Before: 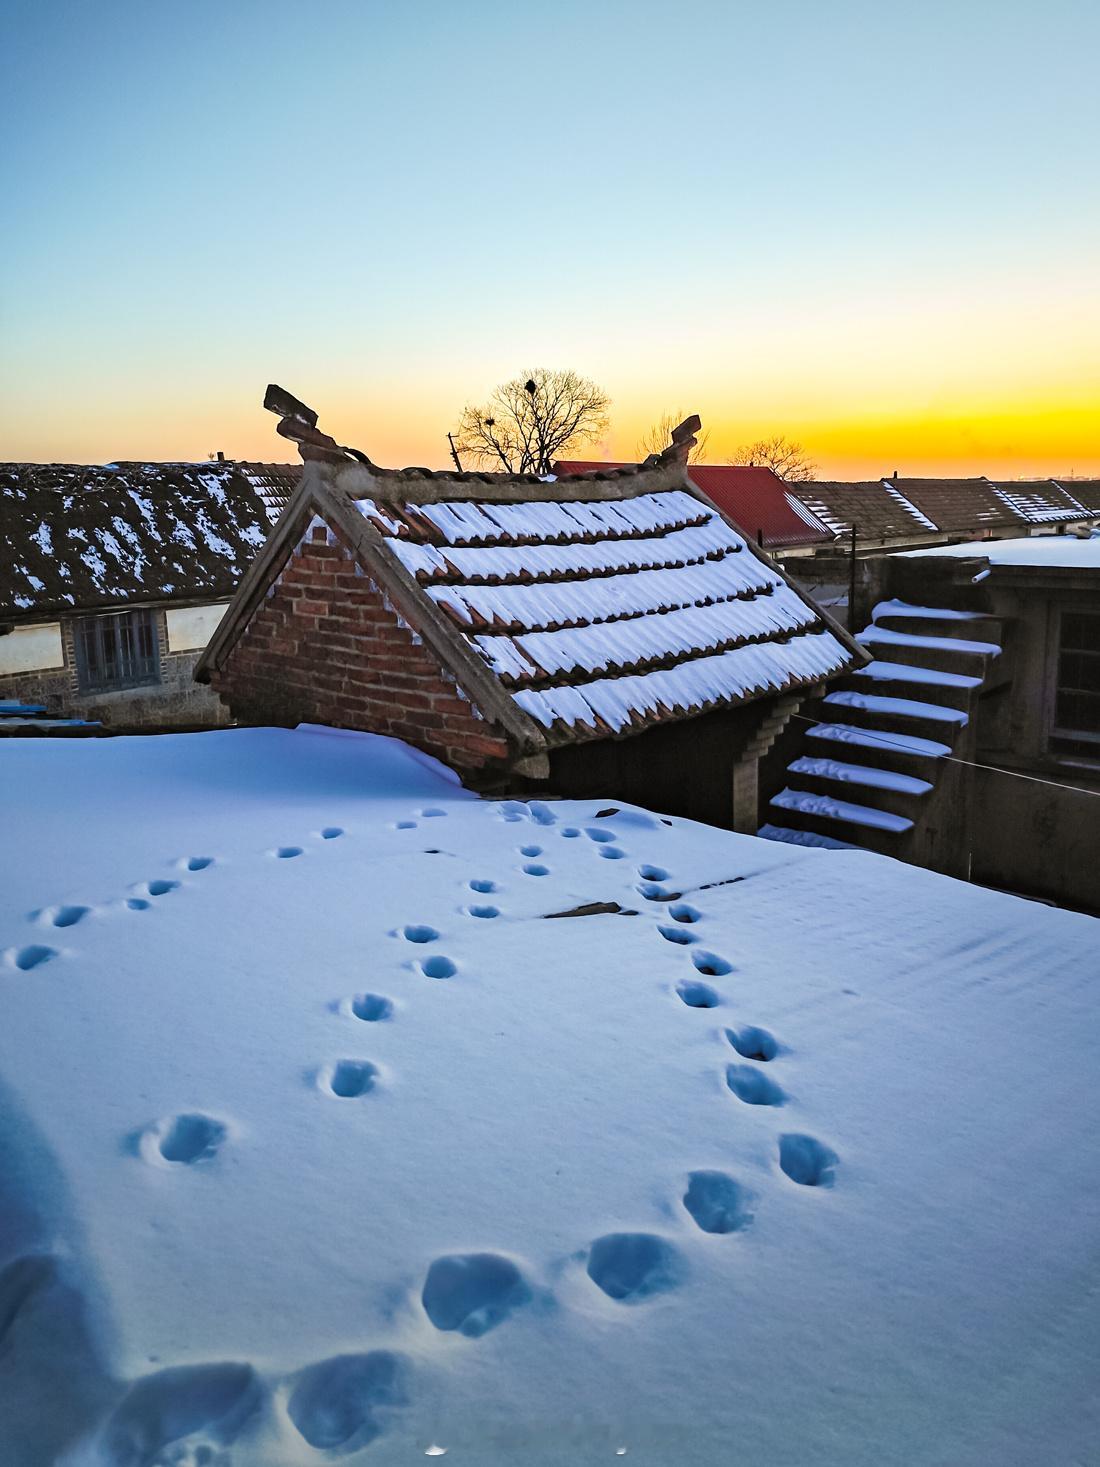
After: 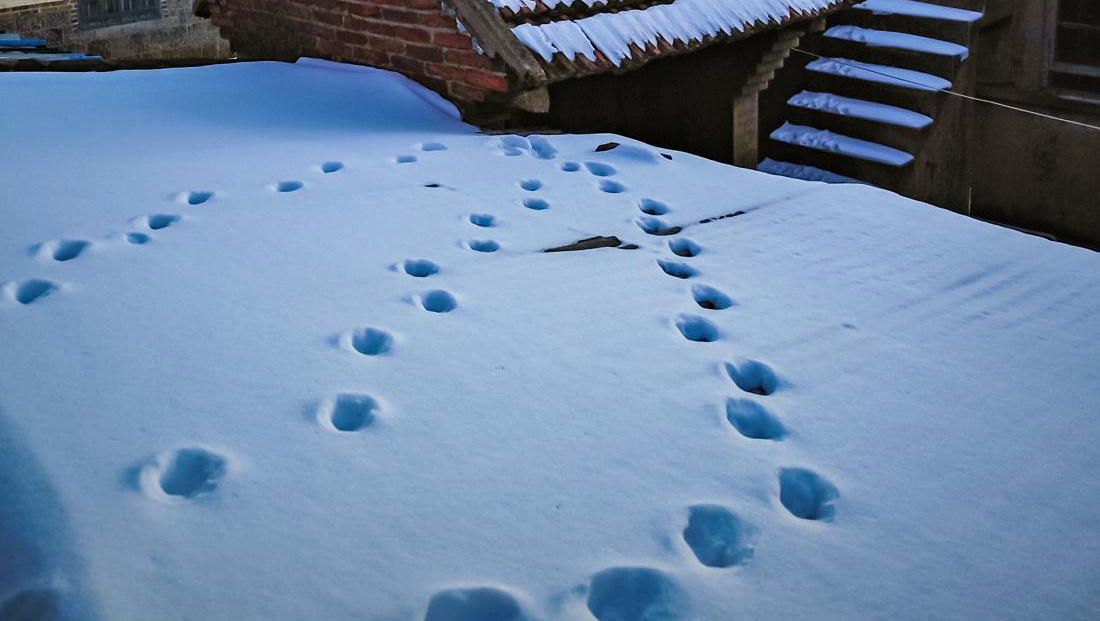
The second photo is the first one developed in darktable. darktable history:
color zones: curves: ch1 [(0.24, 0.634) (0.75, 0.5)]; ch2 [(0.253, 0.437) (0.745, 0.491)], mix 27.74%
crop: top 45.462%, bottom 12.147%
